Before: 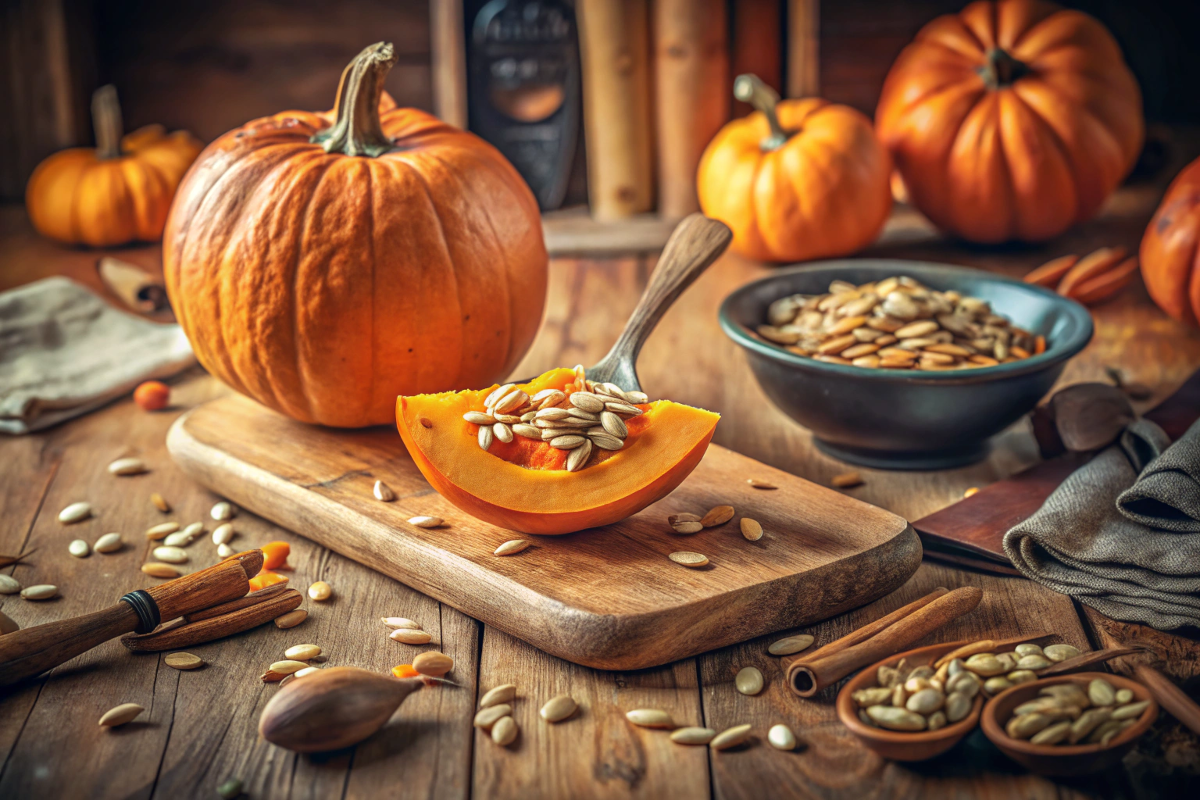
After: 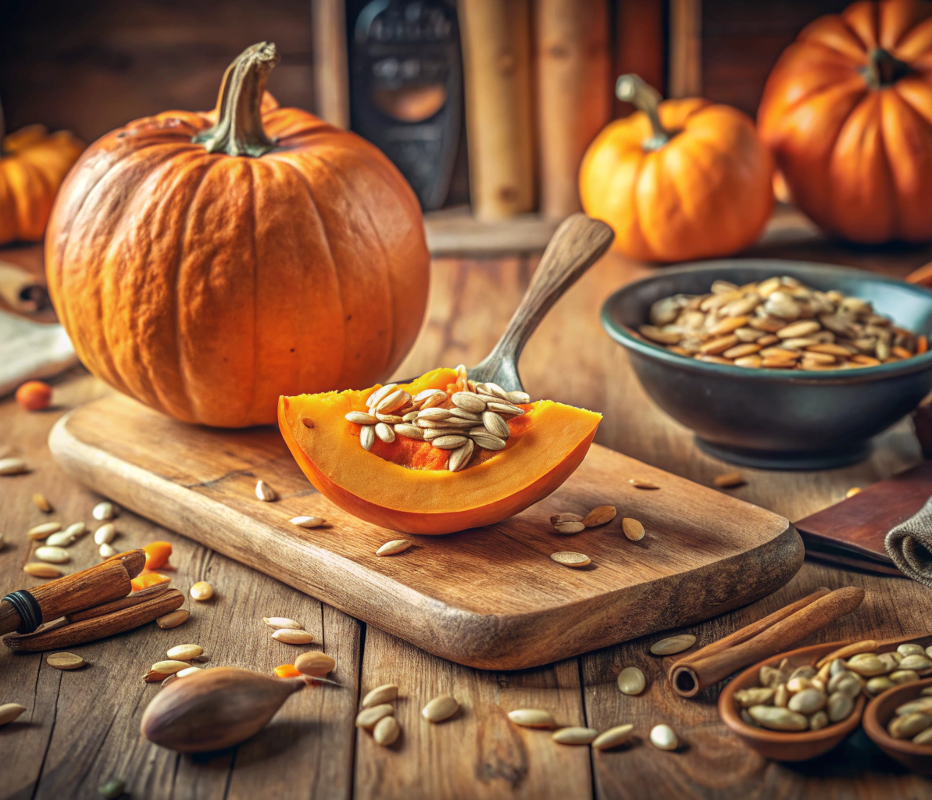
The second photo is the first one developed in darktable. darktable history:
crop: left 9.847%, right 12.449%
color correction: highlights b* 0.005
